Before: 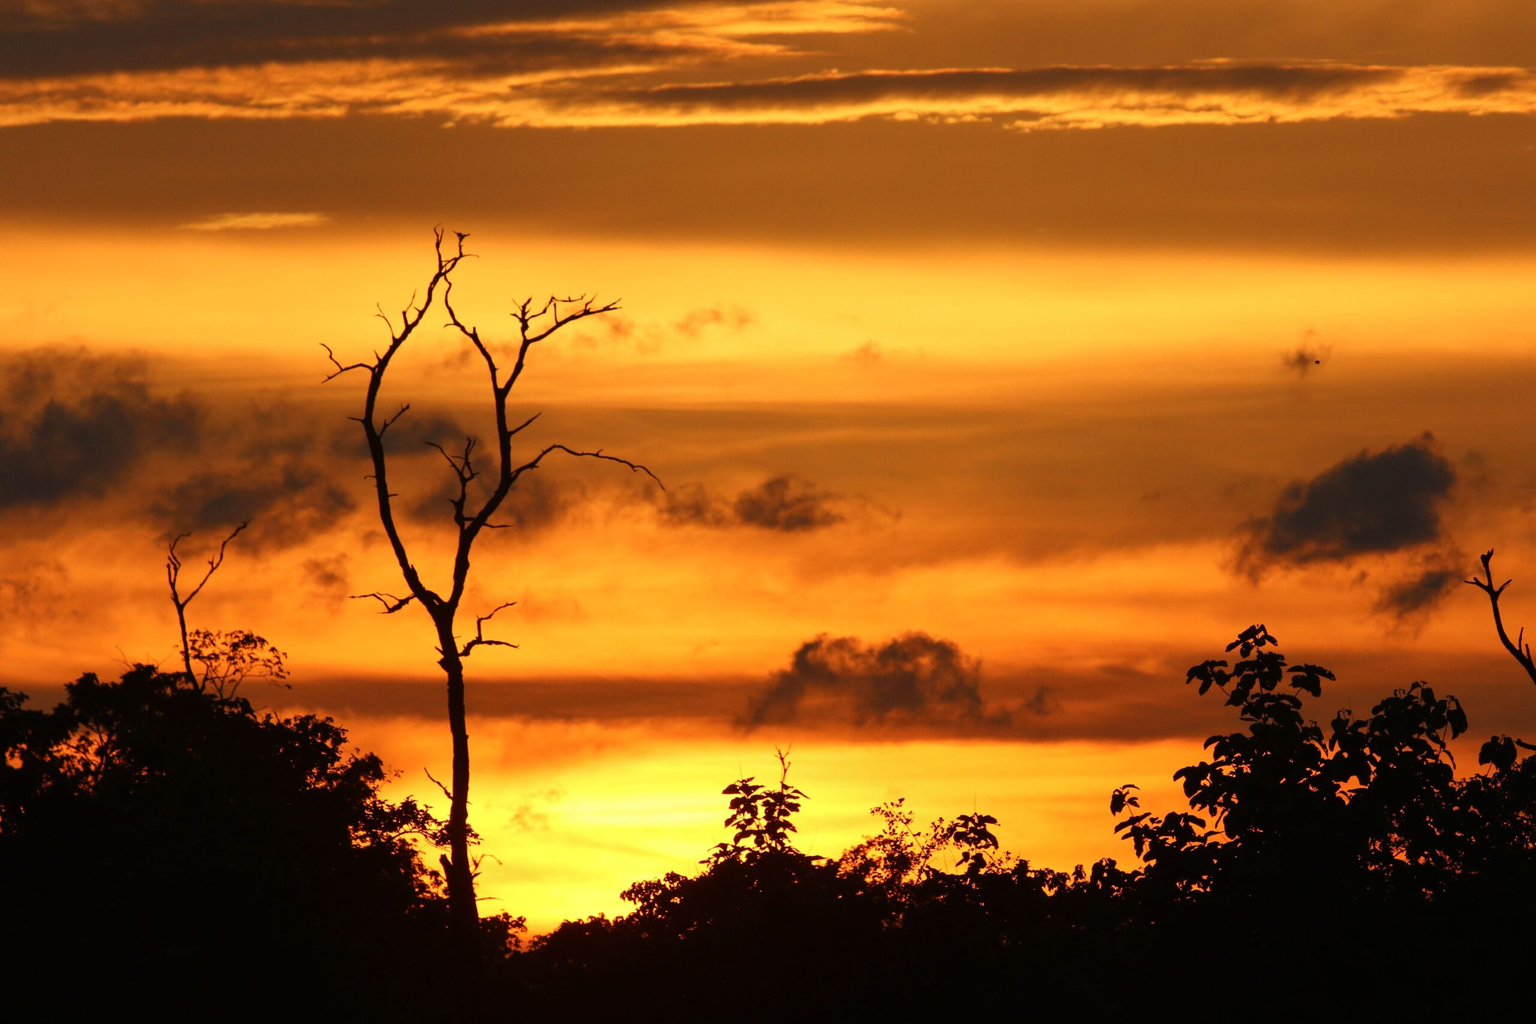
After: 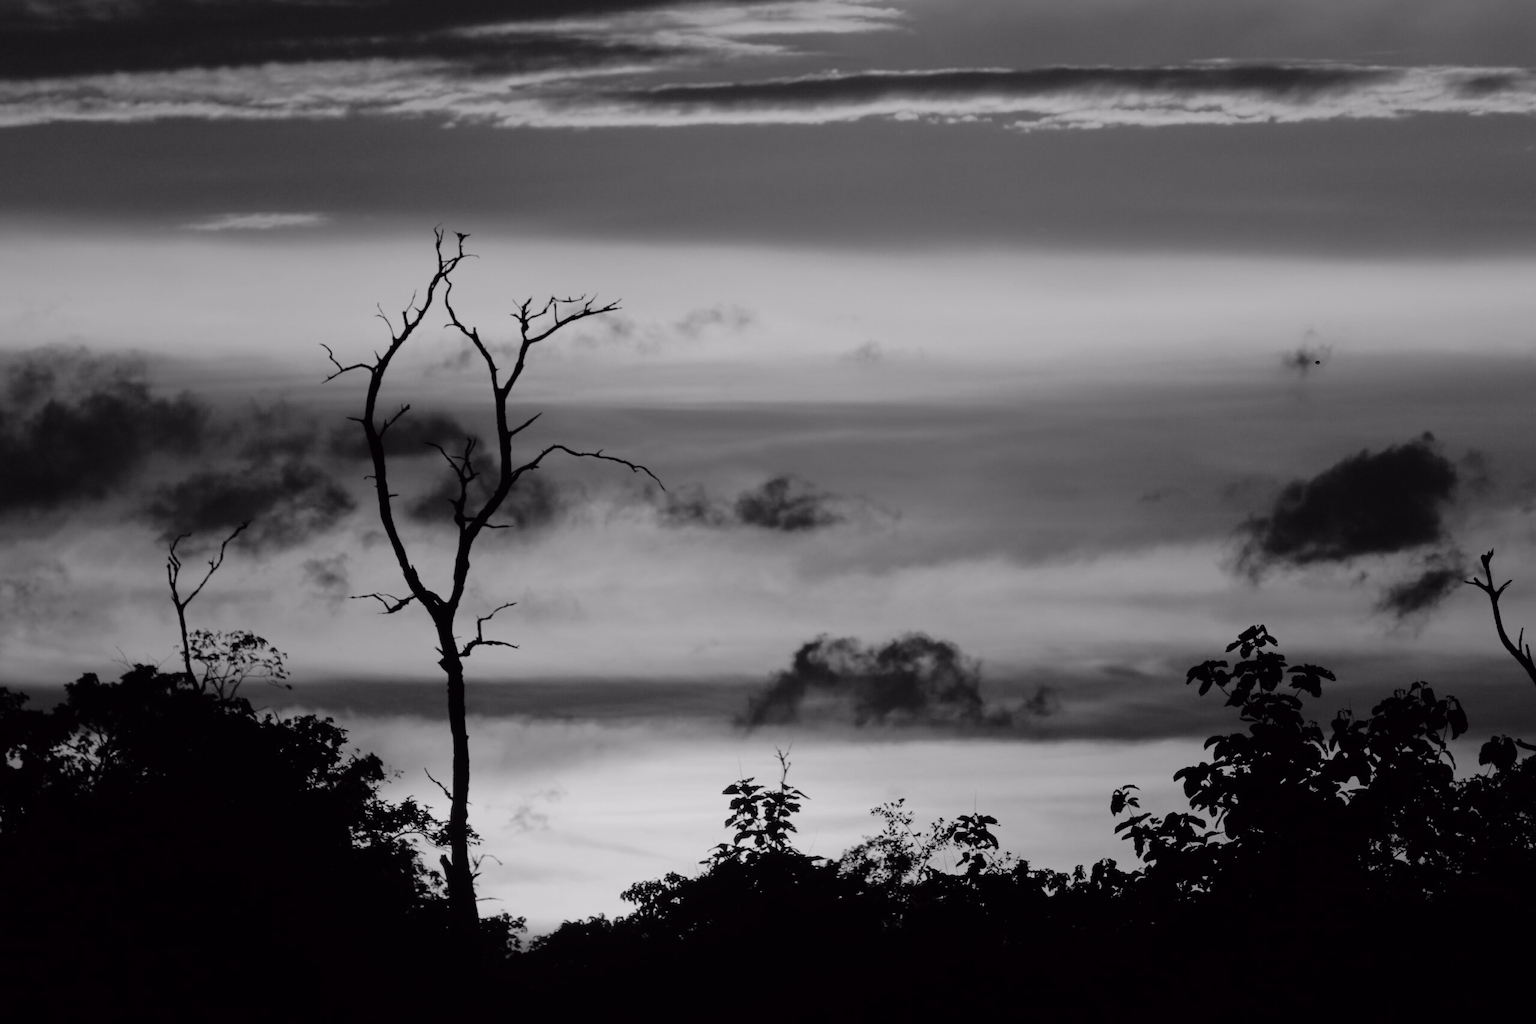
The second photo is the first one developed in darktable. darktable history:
contrast brightness saturation: contrast 0.1, saturation -0.36
exposure: exposure -0.153 EV, compensate highlight preservation false
color calibration: output gray [0.21, 0.42, 0.37, 0], gray › normalize channels true, illuminant same as pipeline (D50), adaptation XYZ, x 0.346, y 0.359, gamut compression 0
tone curve: curves: ch0 [(0, 0) (0.126, 0.061) (0.362, 0.382) (0.498, 0.498) (0.706, 0.712) (1, 1)]; ch1 [(0, 0) (0.5, 0.505) (0.55, 0.578) (1, 1)]; ch2 [(0, 0) (0.44, 0.424) (0.489, 0.483) (0.537, 0.538) (1, 1)], color space Lab, independent channels, preserve colors none
